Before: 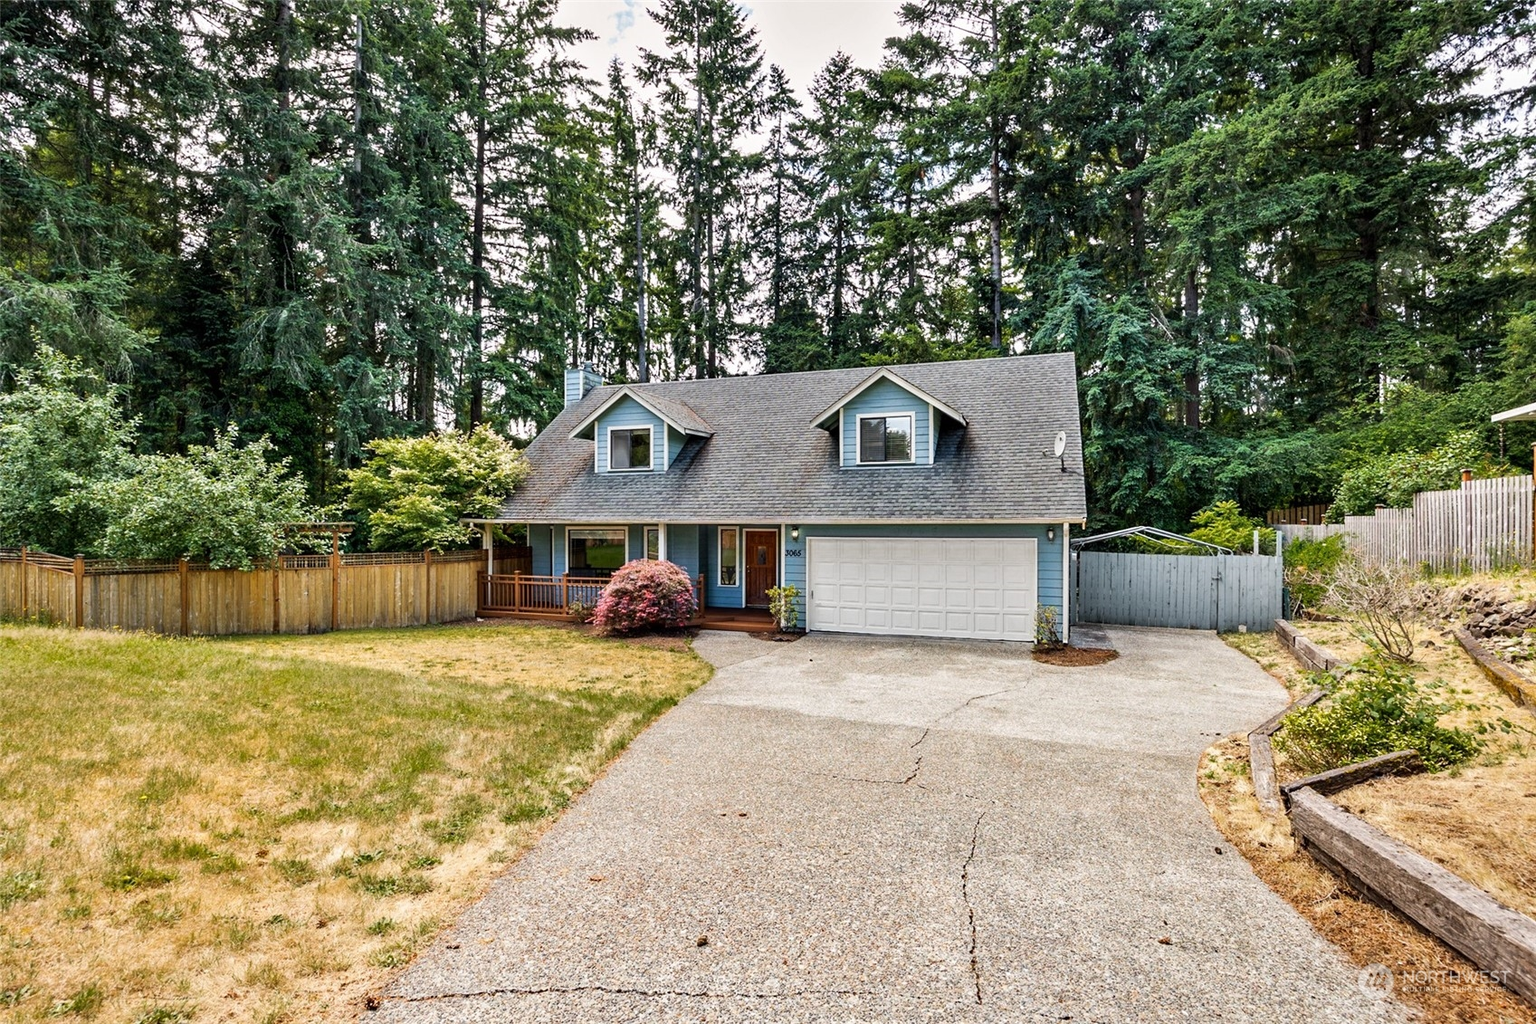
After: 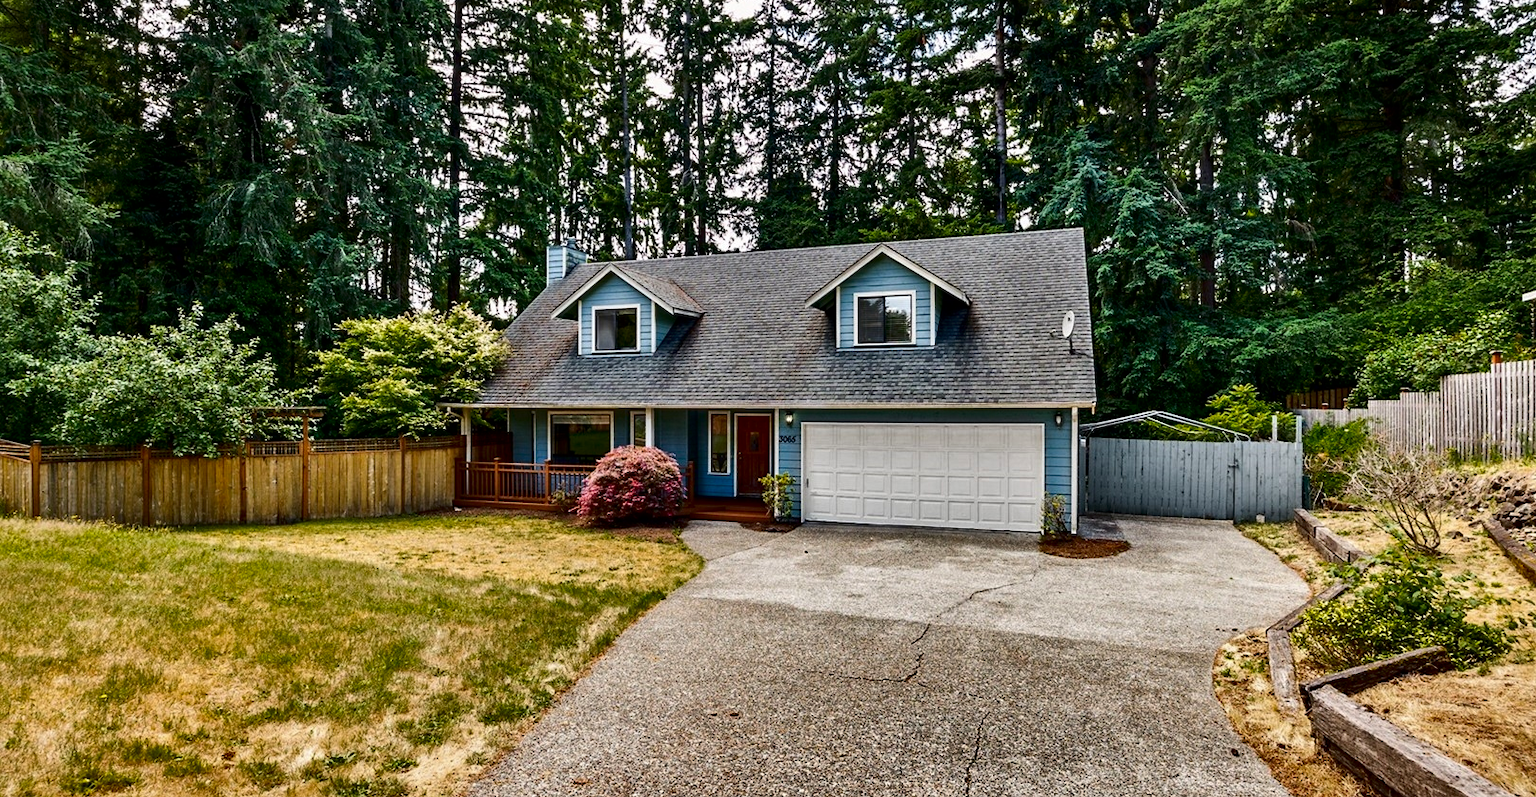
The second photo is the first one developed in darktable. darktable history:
contrast brightness saturation: contrast 0.13, brightness -0.24, saturation 0.14
shadows and highlights: shadows 20.91, highlights -82.73, soften with gaussian
crop and rotate: left 2.991%, top 13.302%, right 1.981%, bottom 12.636%
